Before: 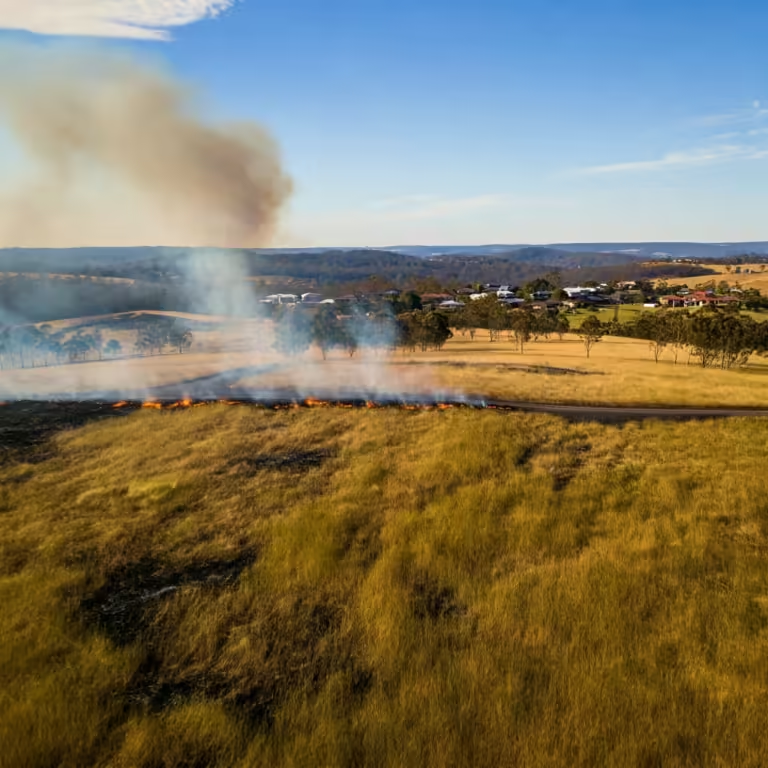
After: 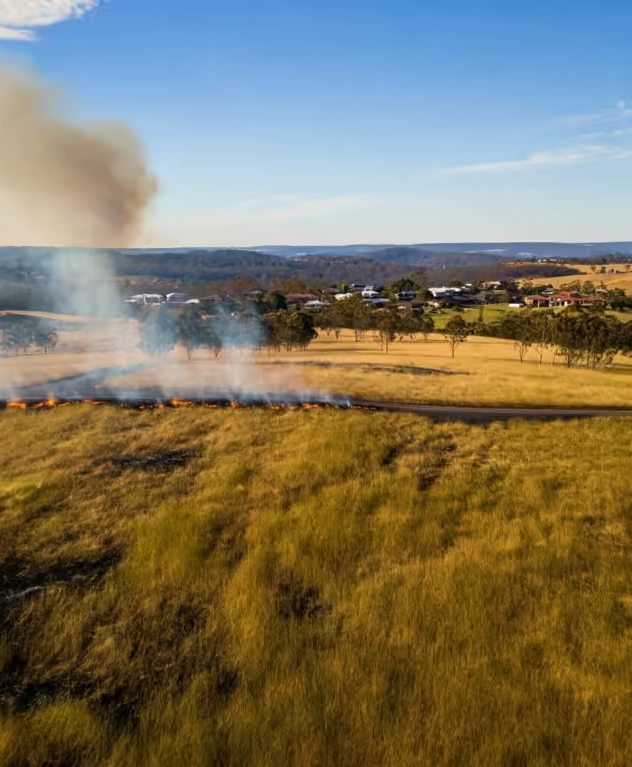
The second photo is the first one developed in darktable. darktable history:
crop: left 17.582%, bottom 0.031%
white balance: emerald 1
